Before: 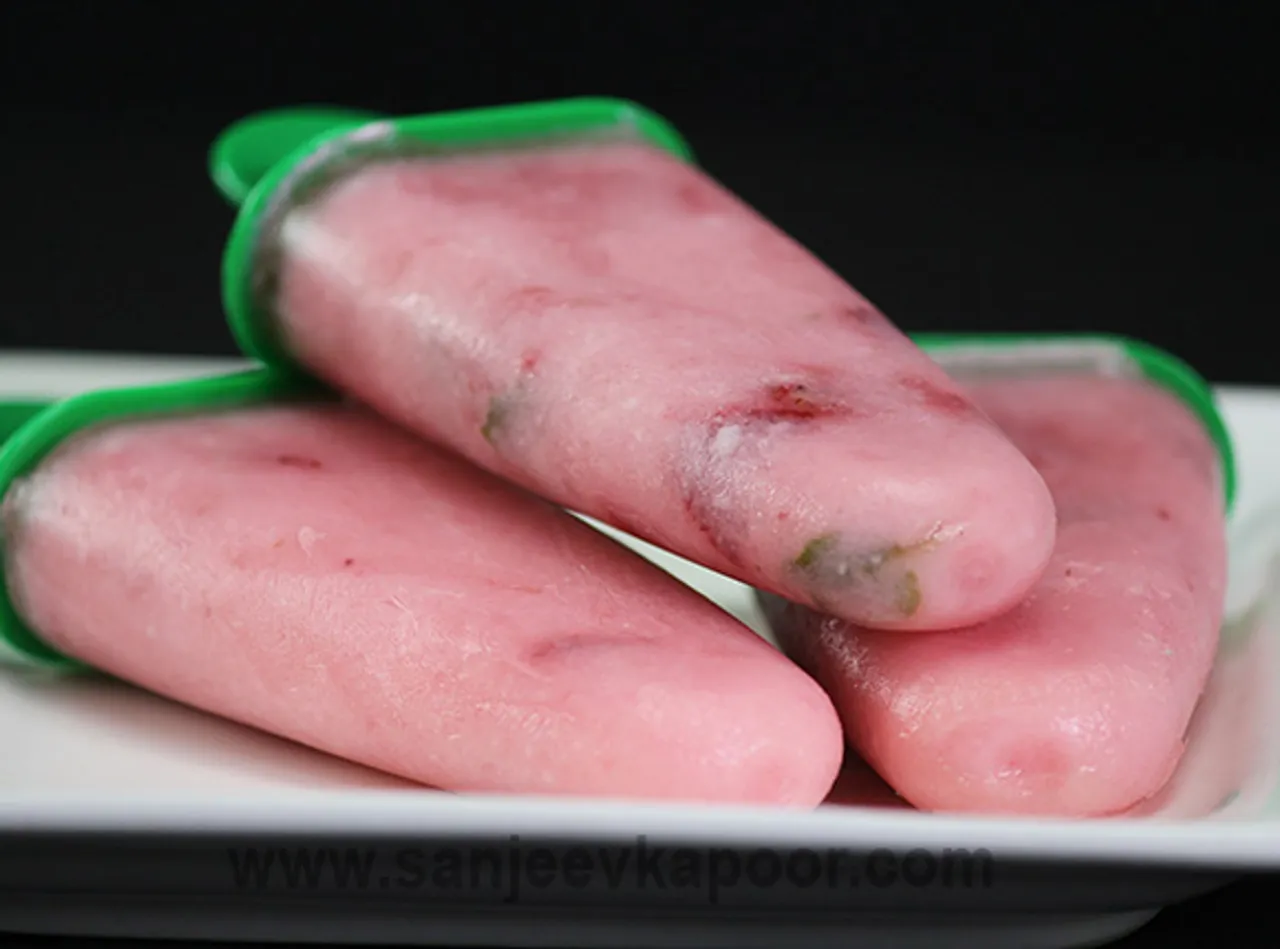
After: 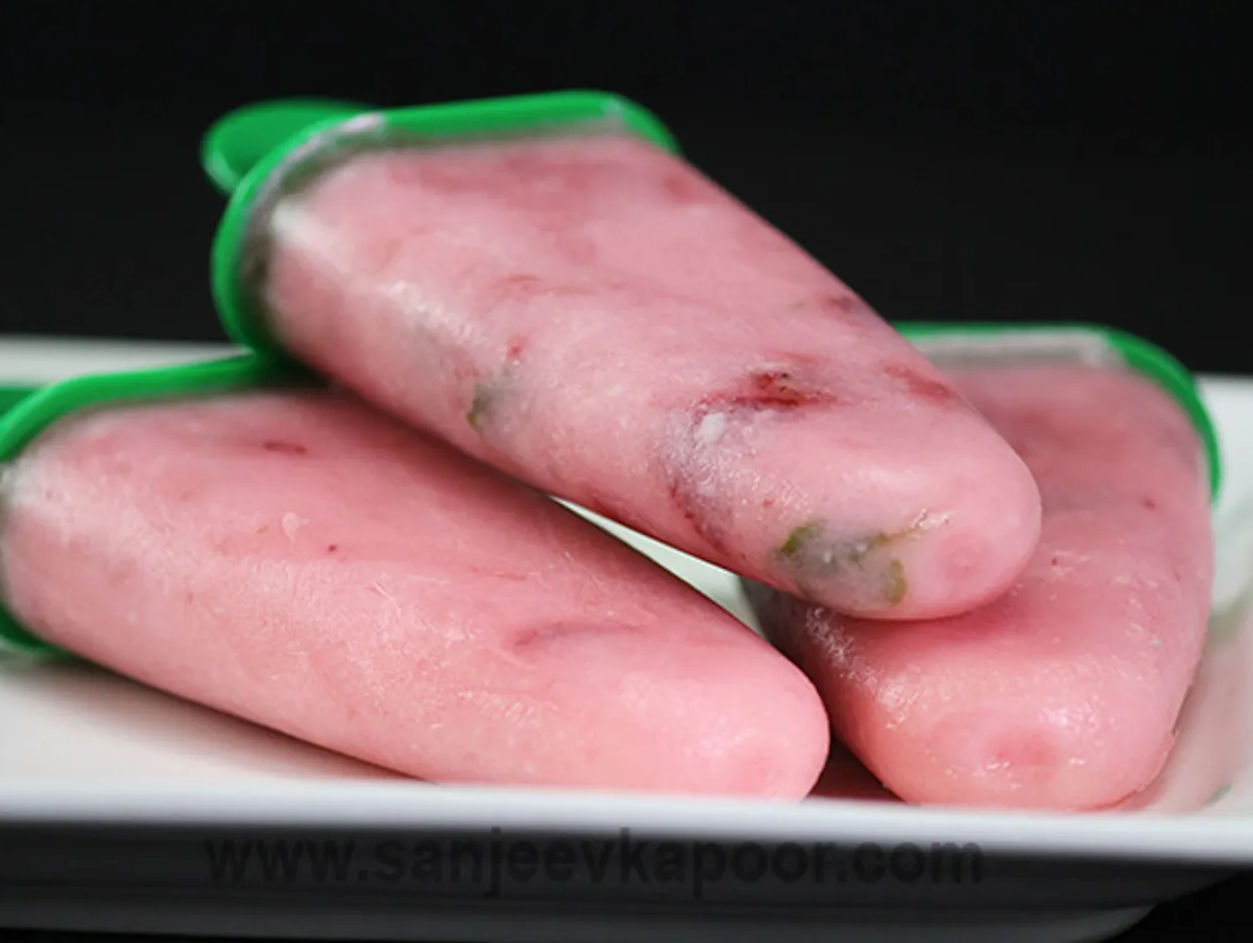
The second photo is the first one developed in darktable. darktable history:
rotate and perspective: rotation 0.226°, lens shift (vertical) -0.042, crop left 0.023, crop right 0.982, crop top 0.006, crop bottom 0.994
exposure: exposure 0.127 EV, compensate highlight preservation false
